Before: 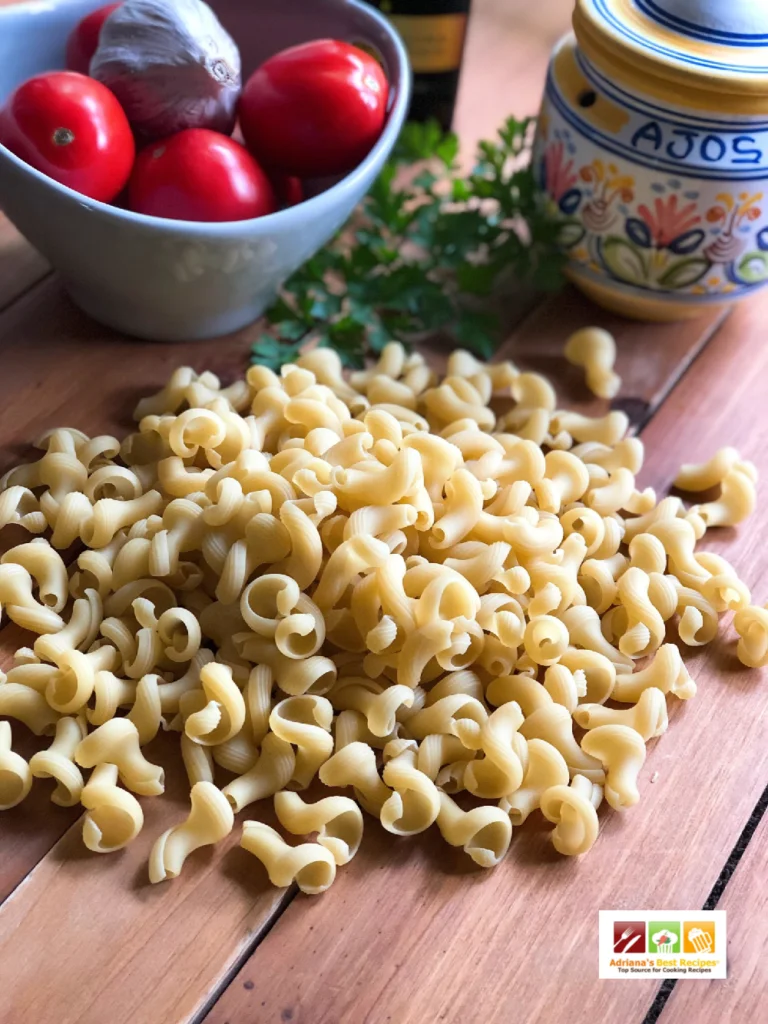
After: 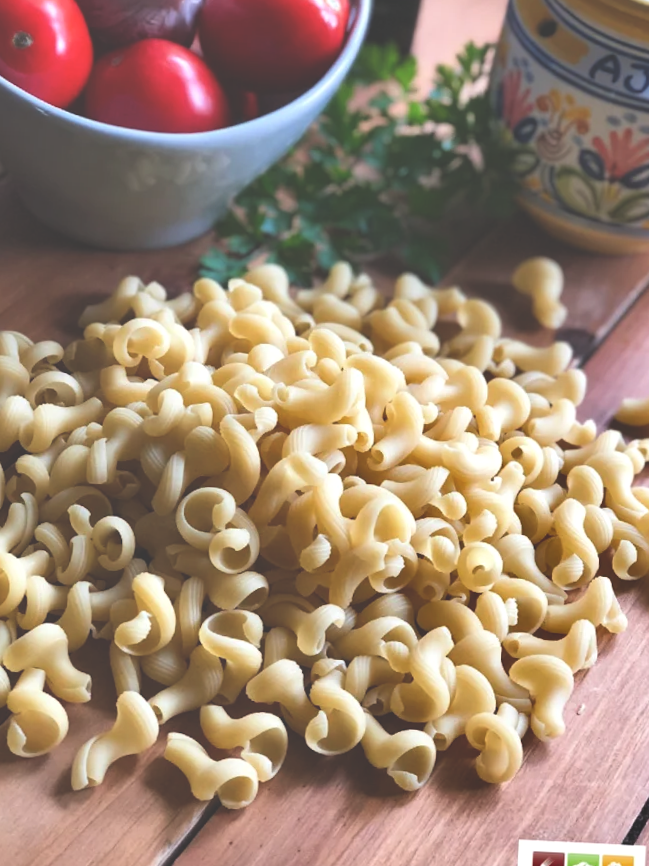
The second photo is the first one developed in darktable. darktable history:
crop and rotate: angle -2.85°, left 5.109%, top 5.191%, right 4.778%, bottom 4.71%
shadows and highlights: soften with gaussian
exposure: black level correction -0.042, exposure 0.062 EV, compensate highlight preservation false
